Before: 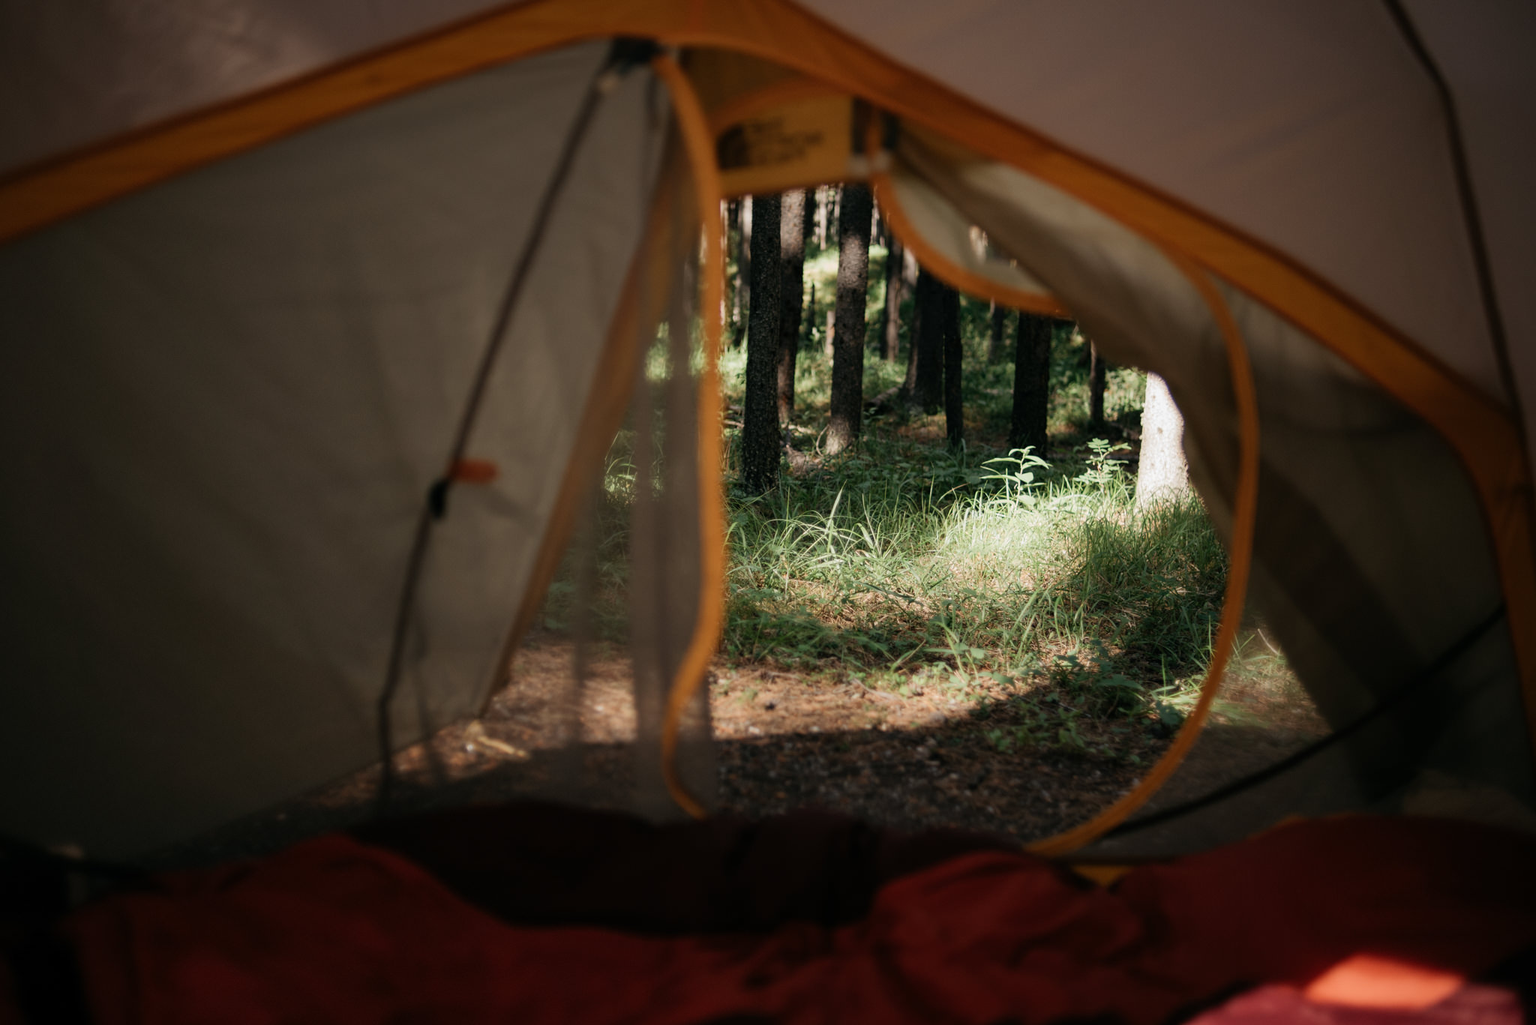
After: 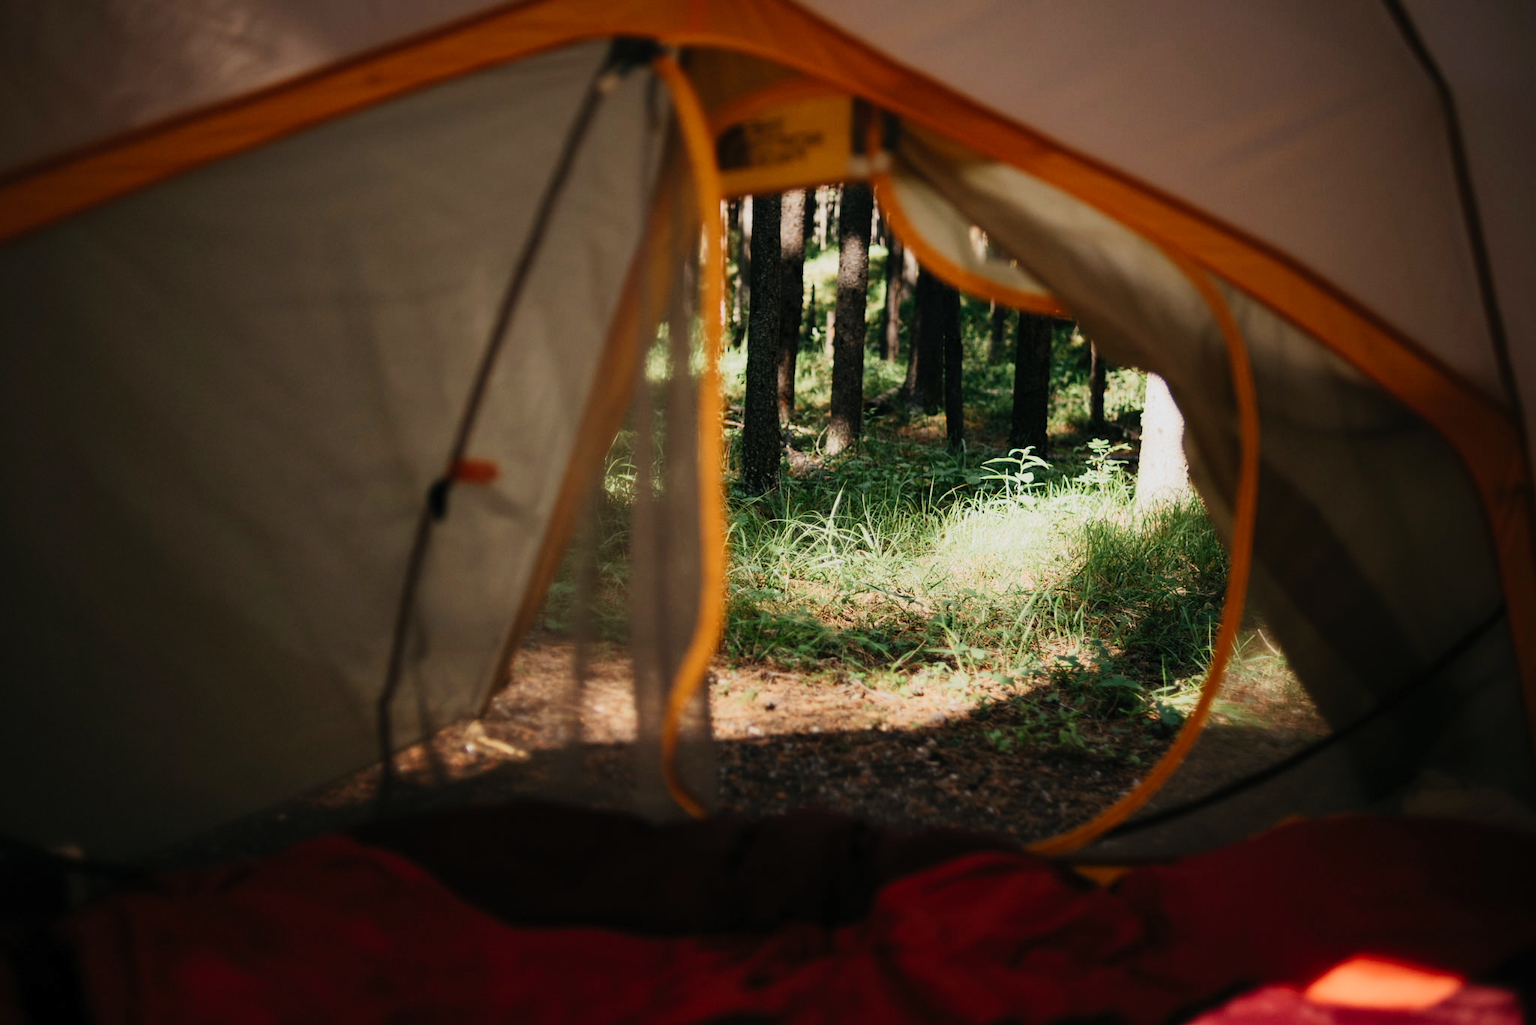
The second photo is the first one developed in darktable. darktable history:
contrast brightness saturation: contrast 0.2, brightness 0.166, saturation 0.228
tone curve: curves: ch0 [(0, 0) (0.091, 0.066) (0.184, 0.16) (0.491, 0.519) (0.748, 0.765) (1, 0.919)]; ch1 [(0, 0) (0.179, 0.173) (0.322, 0.32) (0.424, 0.424) (0.502, 0.504) (0.56, 0.575) (0.631, 0.675) (0.777, 0.806) (1, 1)]; ch2 [(0, 0) (0.434, 0.447) (0.497, 0.498) (0.539, 0.566) (0.676, 0.691) (1, 1)], preserve colors none
